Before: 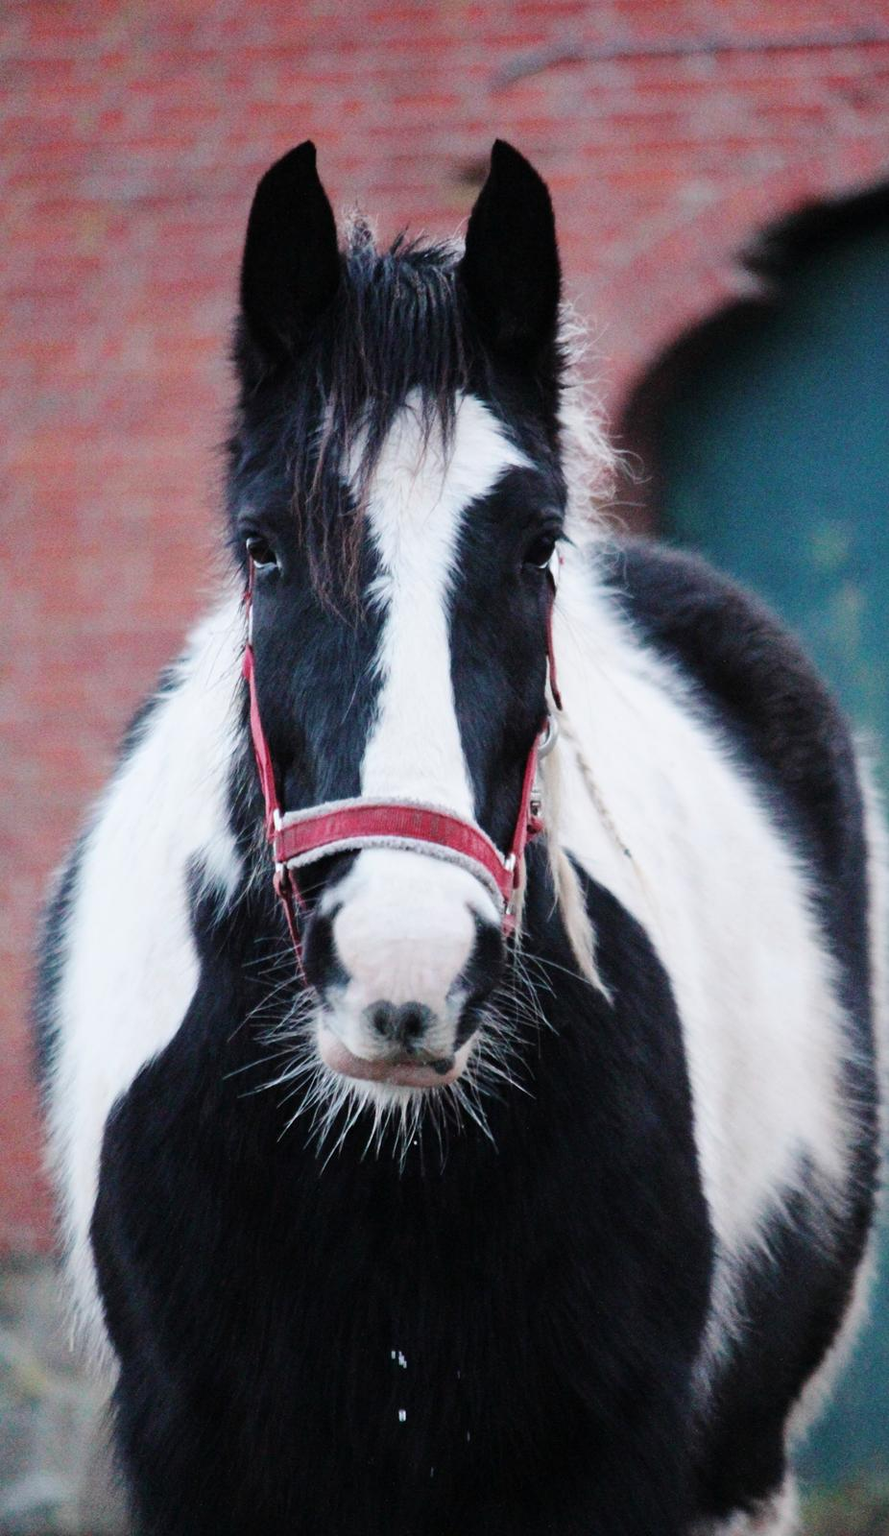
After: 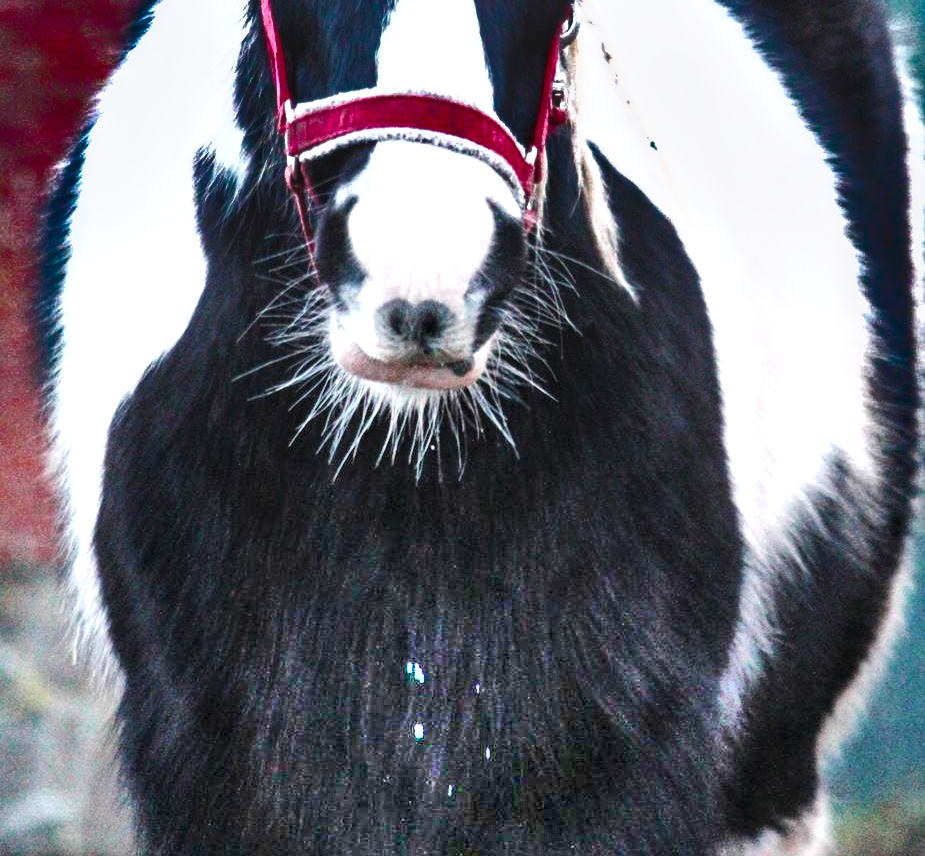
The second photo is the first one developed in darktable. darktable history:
local contrast: detail 130%
shadows and highlights: radius 123.19, shadows 98.97, white point adjustment -2.91, highlights -98.94, highlights color adjustment 77.68%, soften with gaussian
exposure: compensate highlight preservation false
color balance rgb: perceptual saturation grading › global saturation 0.444%, perceptual brilliance grading › global brilliance 29.277%, global vibrance 5.992%
crop and rotate: top 46.485%, right 0.043%
